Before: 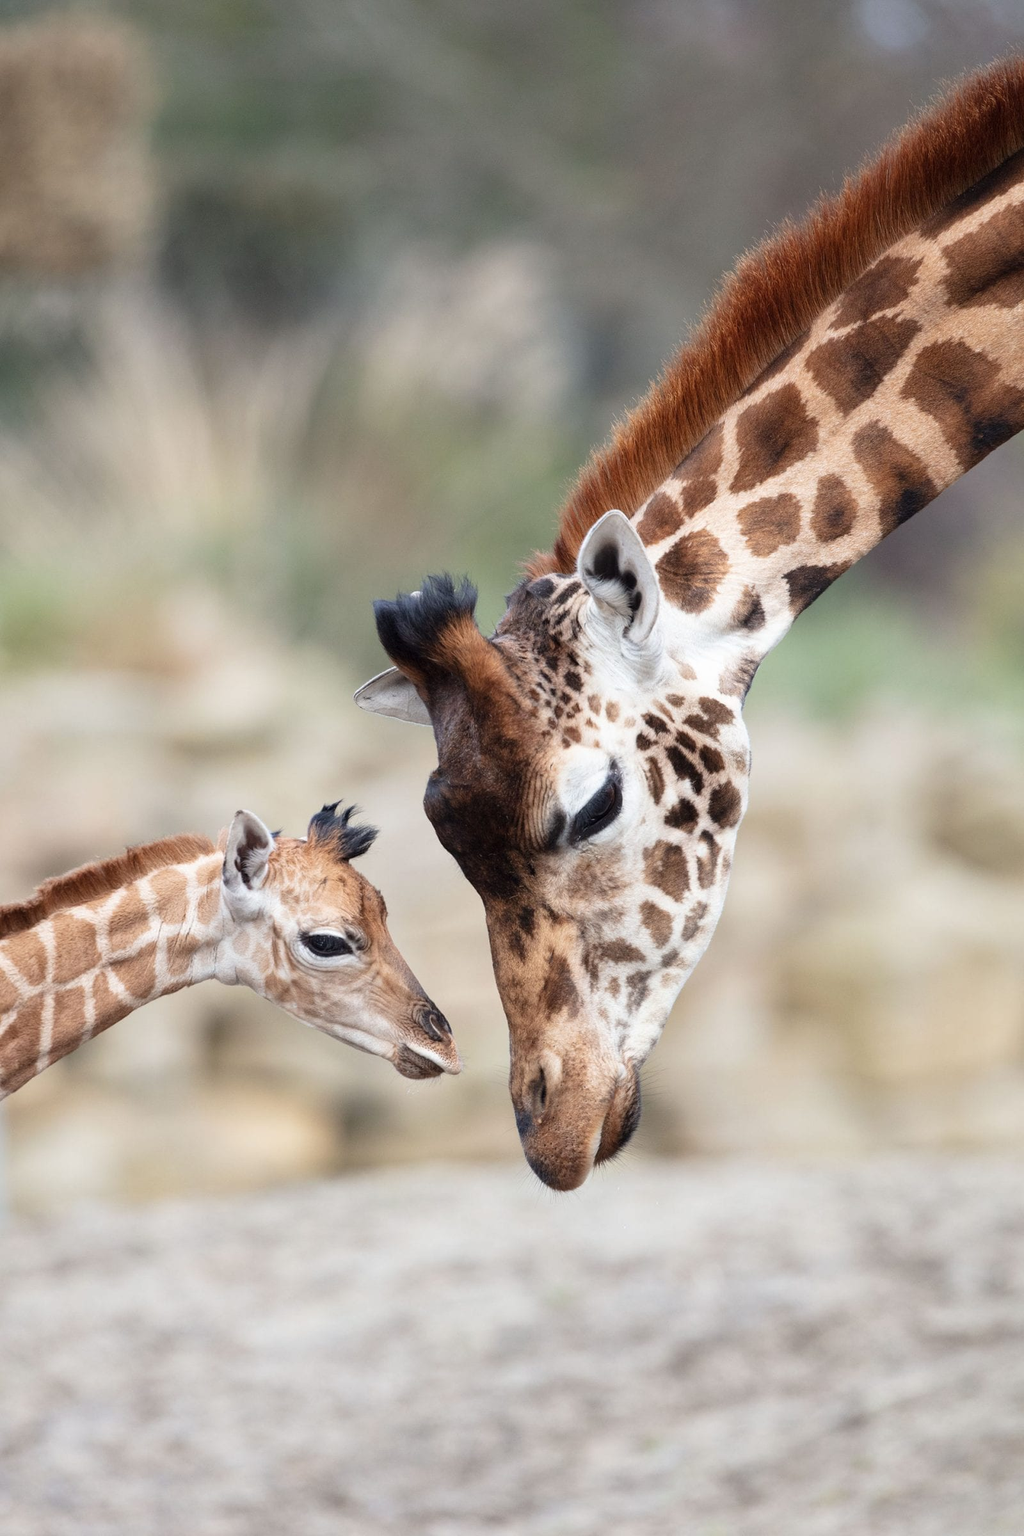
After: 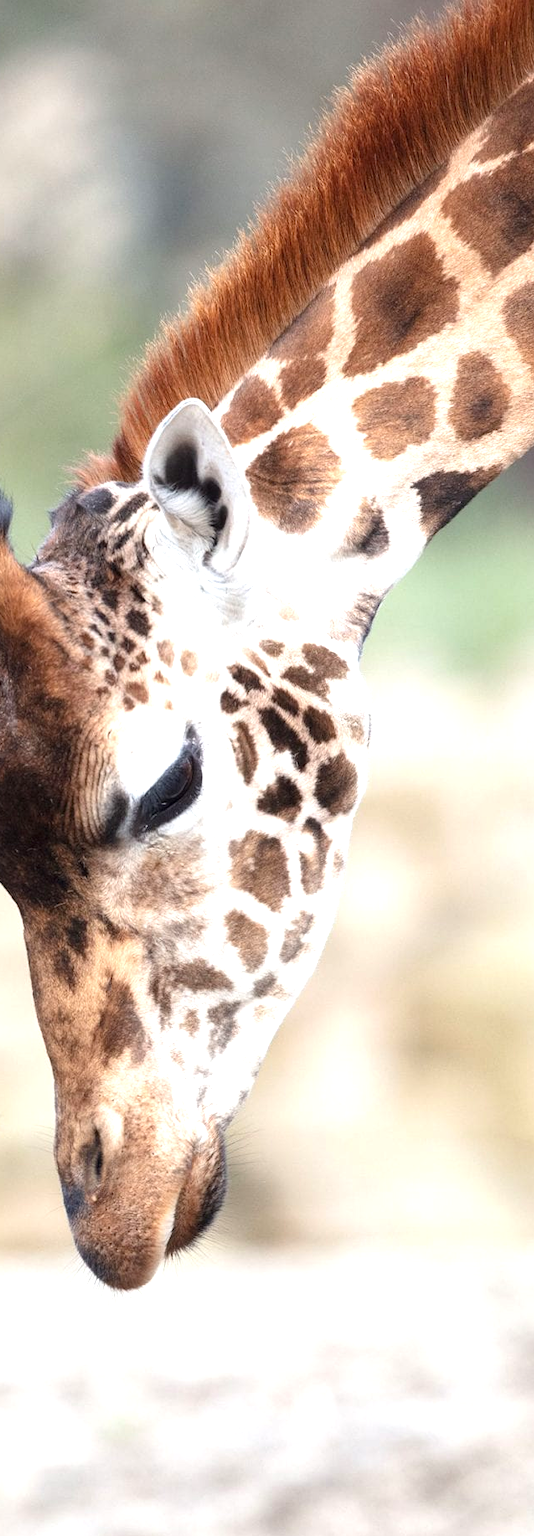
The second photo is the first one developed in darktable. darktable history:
crop: left 45.721%, top 13.393%, right 14.118%, bottom 10.01%
exposure: exposure 0.77 EV, compensate highlight preservation false
